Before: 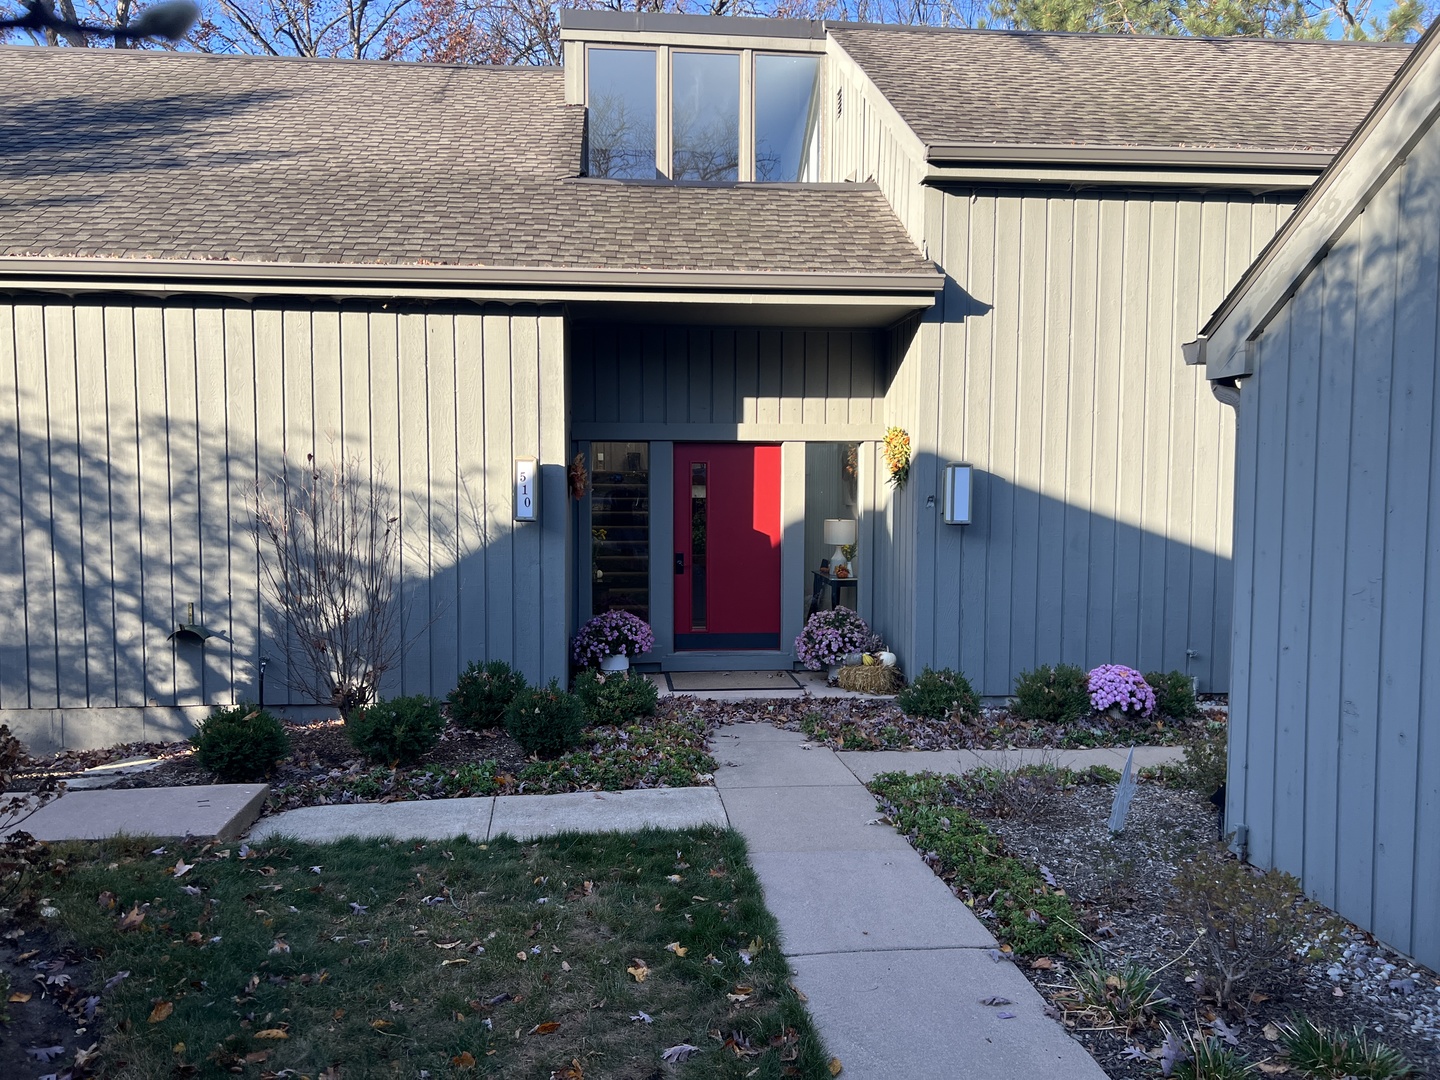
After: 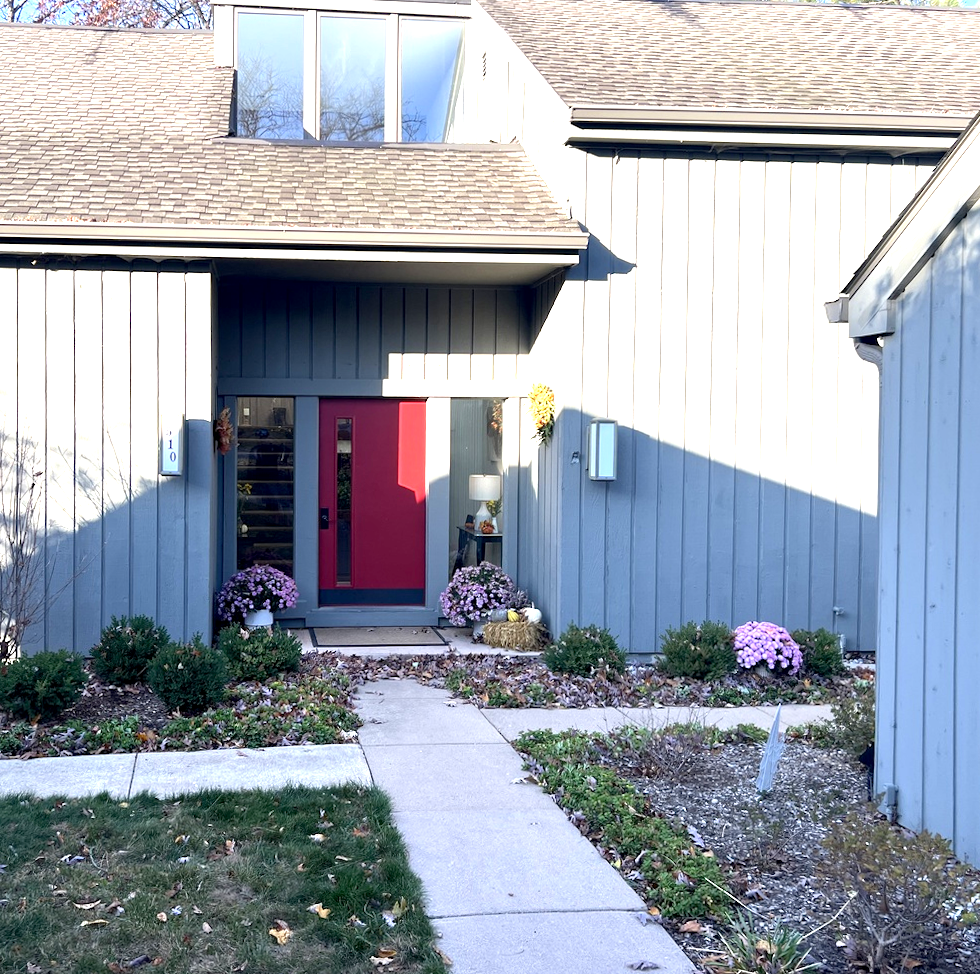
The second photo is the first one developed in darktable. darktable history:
crop and rotate: left 24.034%, top 2.838%, right 6.406%, bottom 6.299%
rotate and perspective: rotation 0.226°, lens shift (vertical) -0.042, crop left 0.023, crop right 0.982, crop top 0.006, crop bottom 0.994
exposure: black level correction 0.001, exposure 1.3 EV, compensate highlight preservation false
